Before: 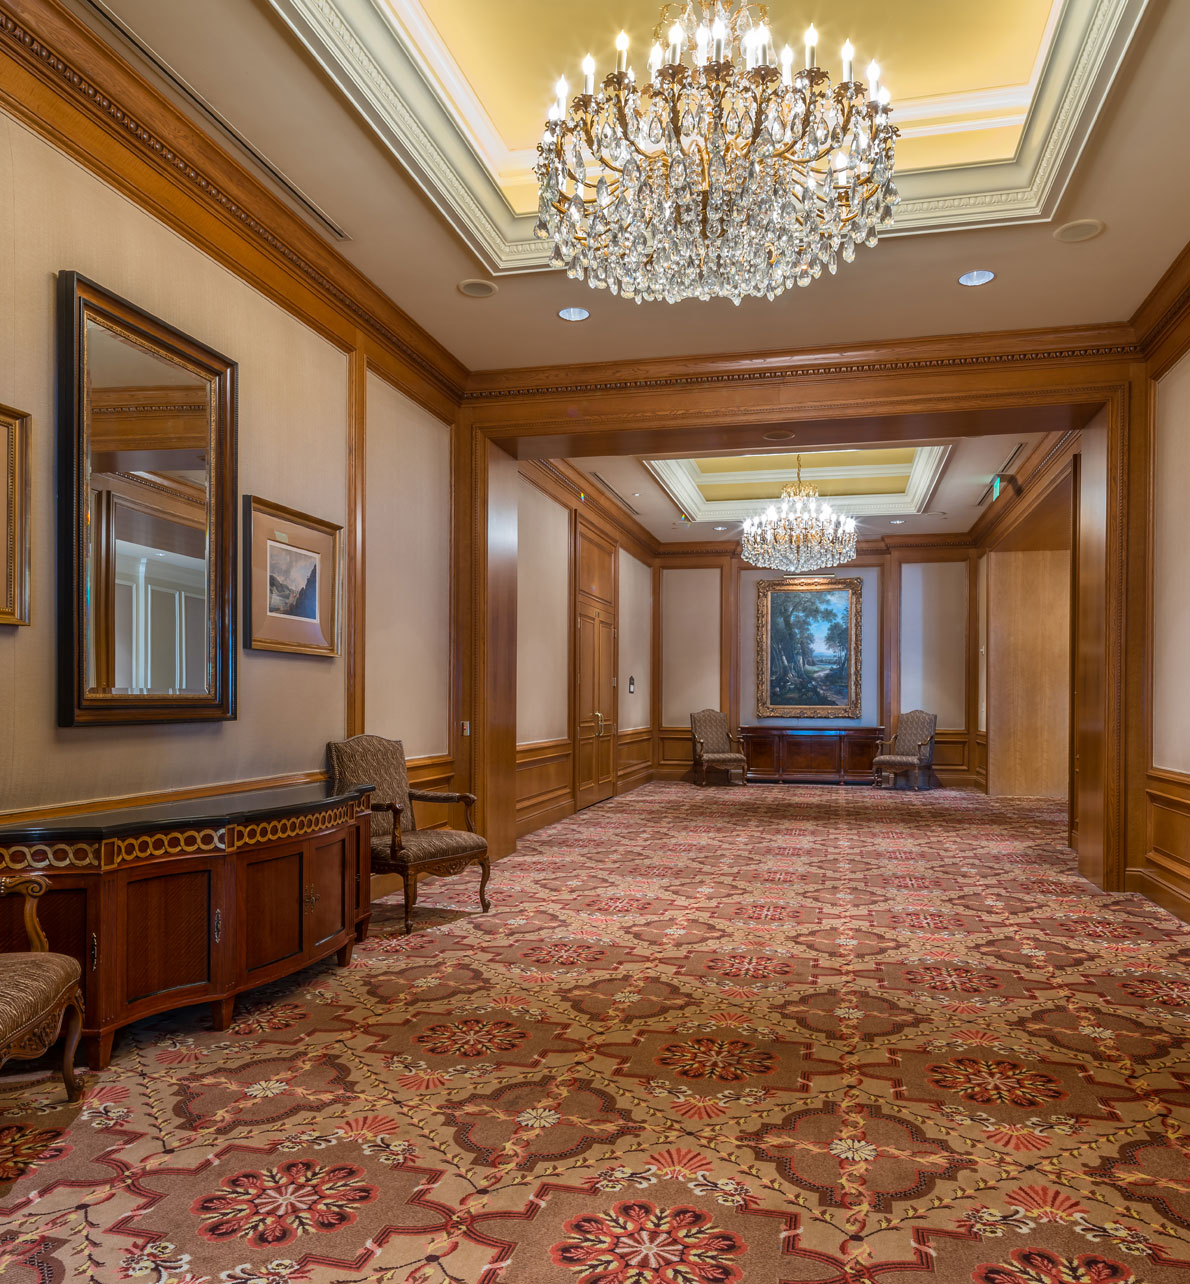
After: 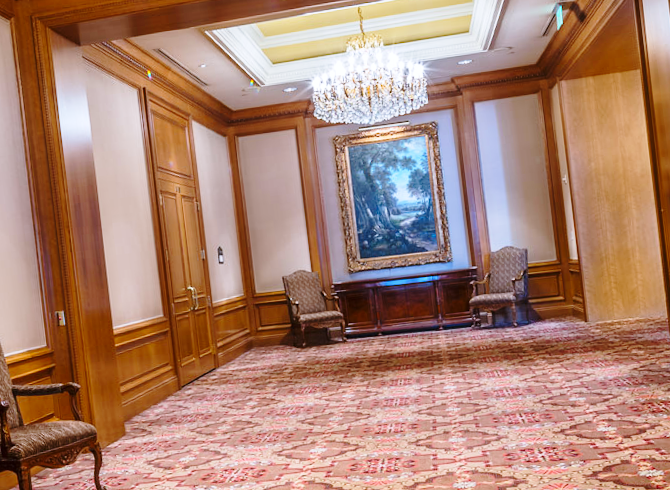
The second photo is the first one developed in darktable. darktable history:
crop: left 36.607%, top 34.735%, right 13.146%, bottom 30.611%
base curve: curves: ch0 [(0, 0) (0.028, 0.03) (0.121, 0.232) (0.46, 0.748) (0.859, 0.968) (1, 1)], preserve colors none
white balance: red 0.967, blue 1.119, emerald 0.756
rotate and perspective: rotation -6.83°, automatic cropping off
